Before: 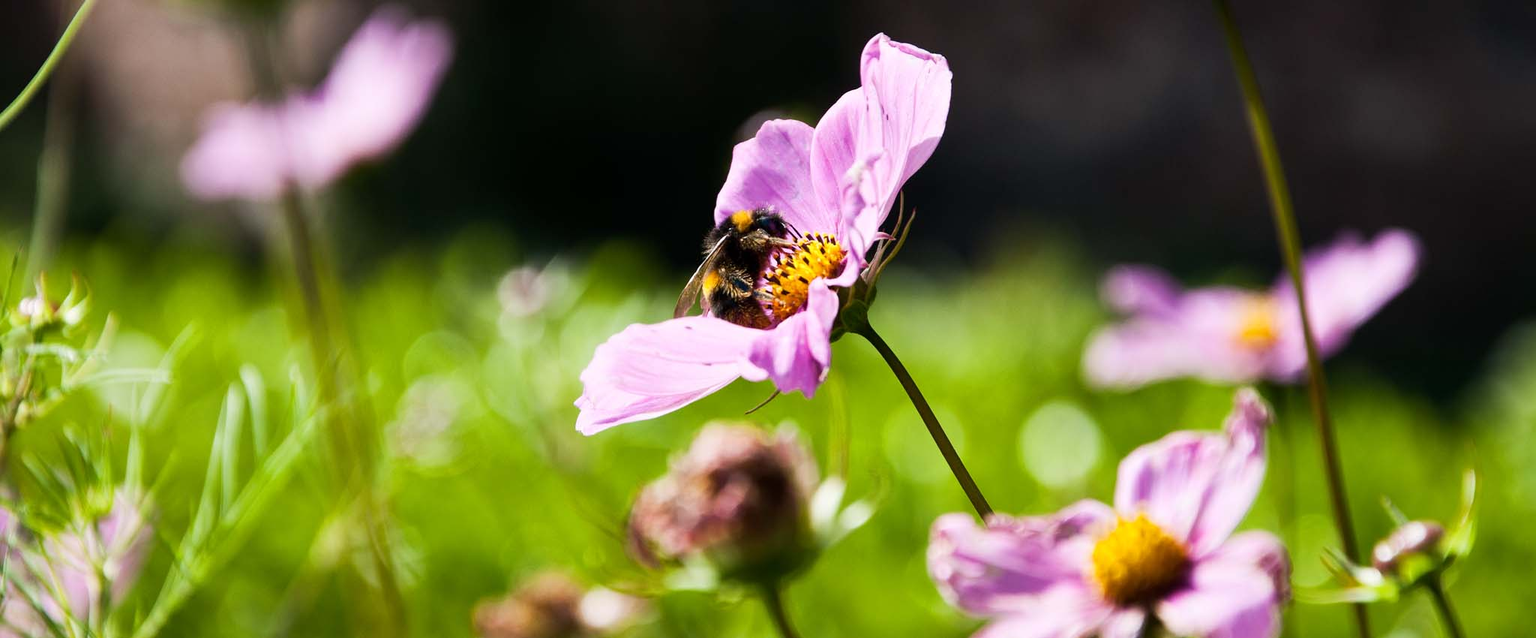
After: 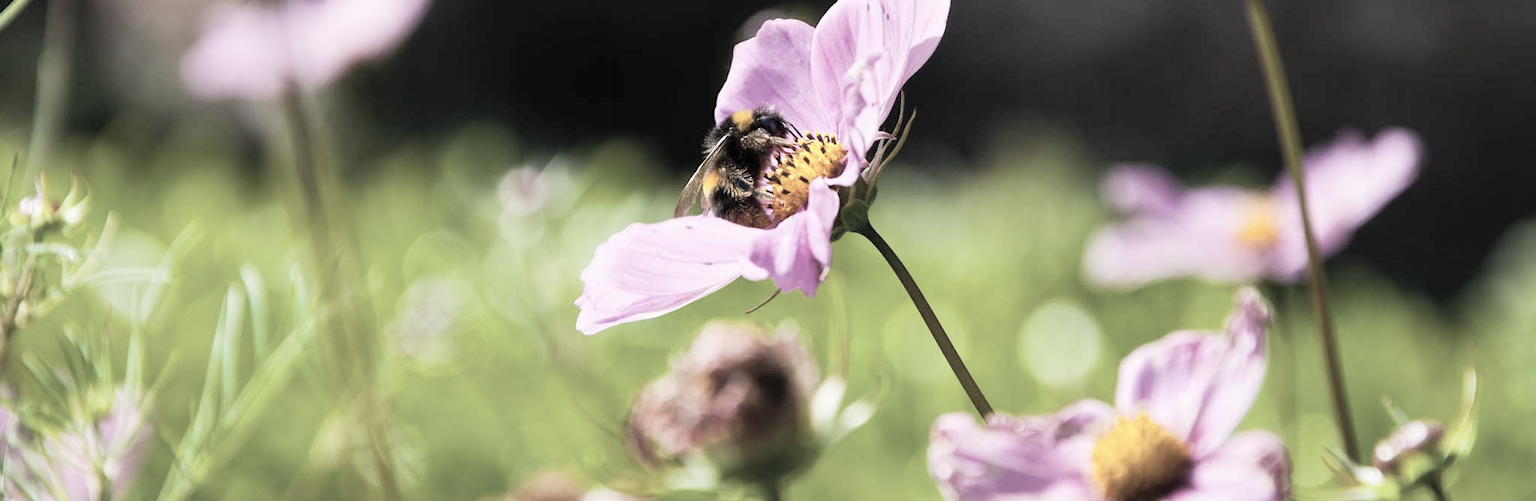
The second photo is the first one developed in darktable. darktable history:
crop and rotate: top 15.774%, bottom 5.506%
contrast brightness saturation: brightness 0.18, saturation -0.5
